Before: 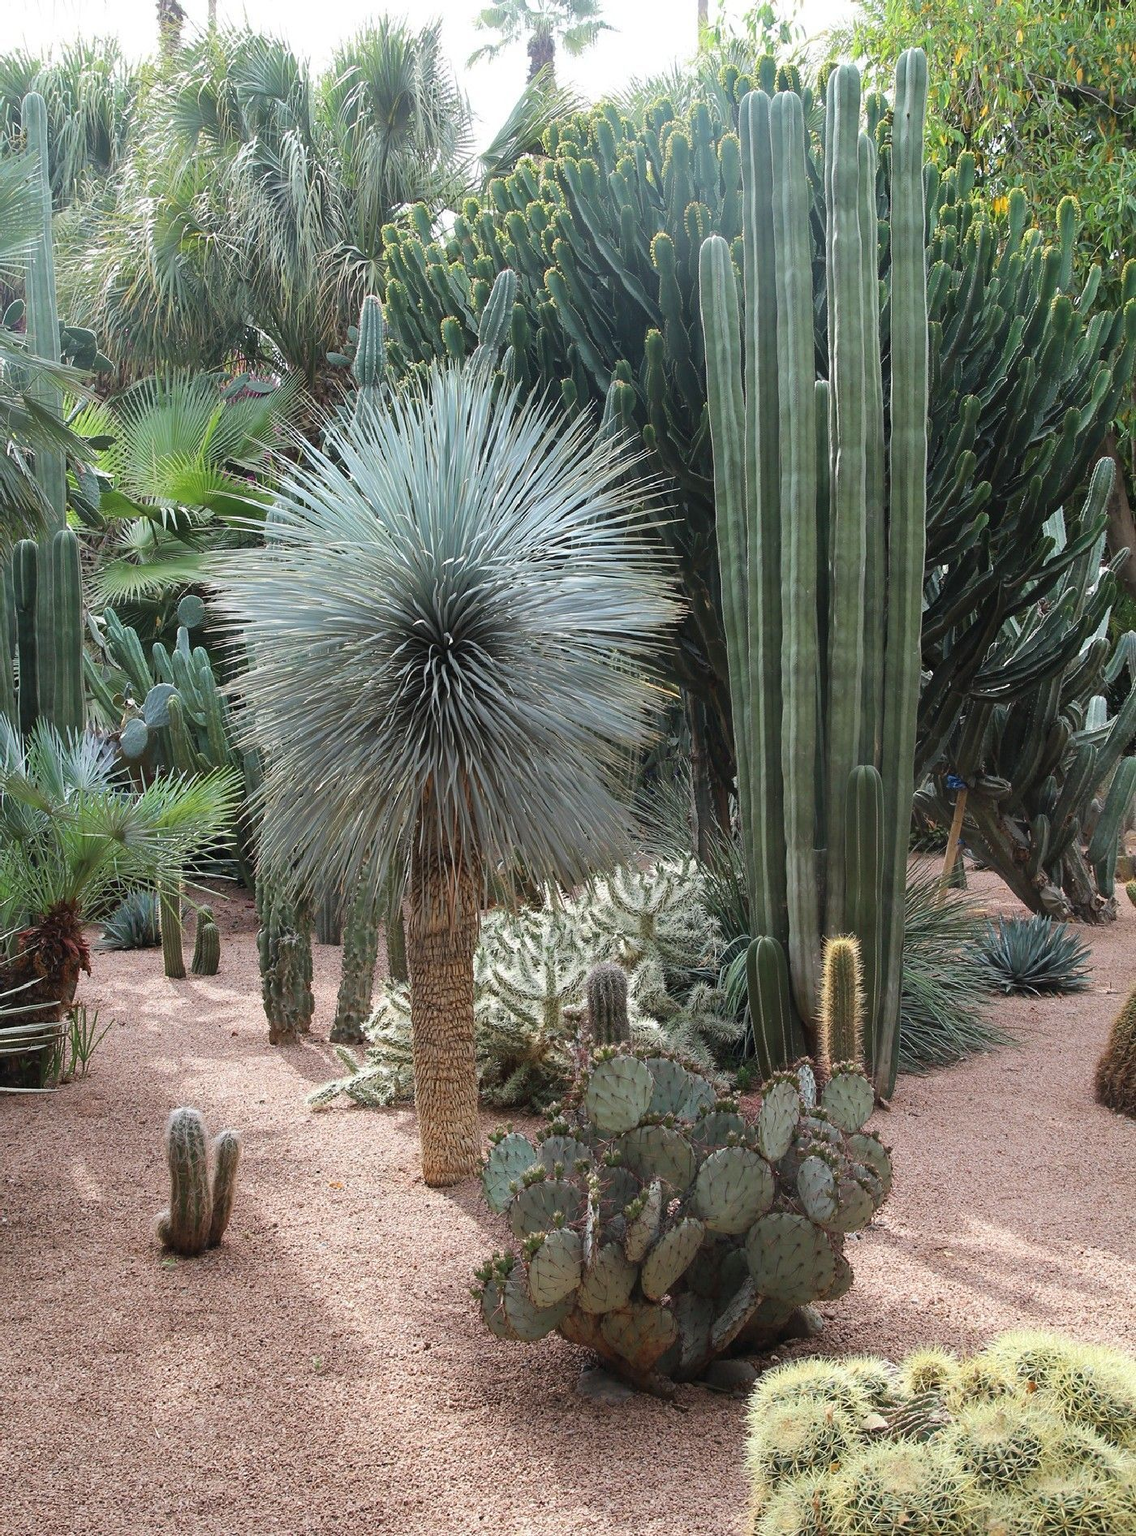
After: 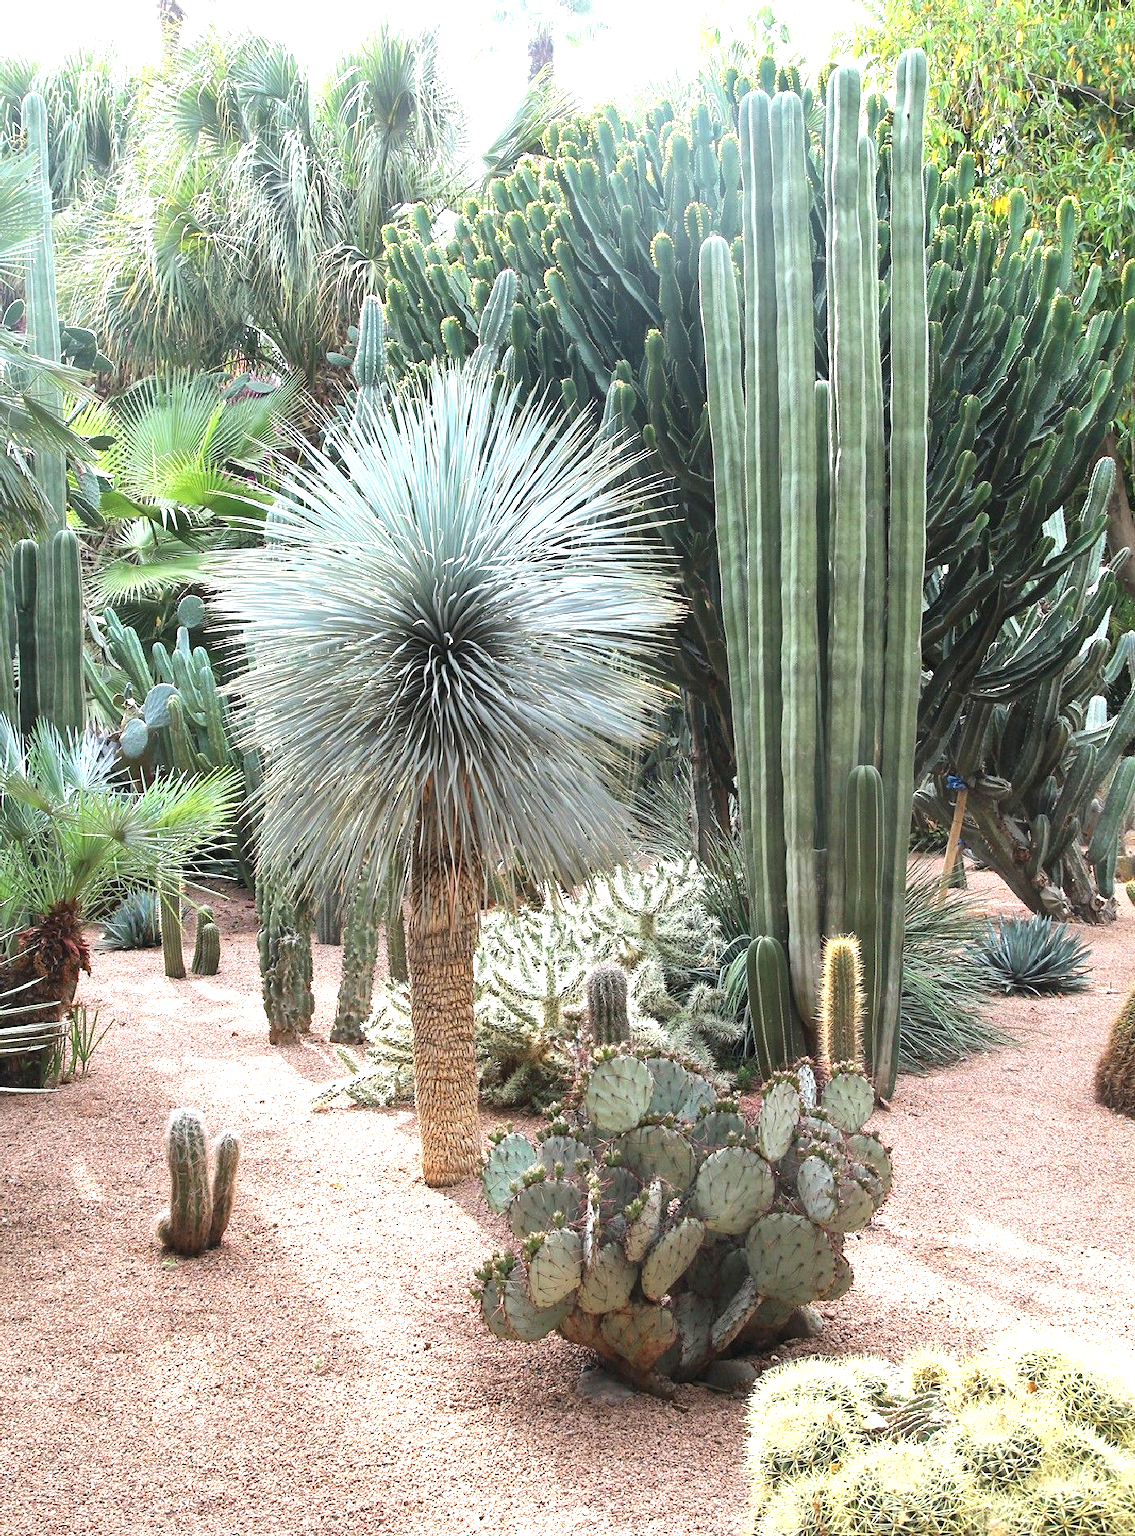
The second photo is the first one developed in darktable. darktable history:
local contrast: mode bilateral grid, contrast 20, coarseness 50, detail 120%, midtone range 0.2
exposure: black level correction 0, exposure 1.1 EV, compensate exposure bias true, compensate highlight preservation false
